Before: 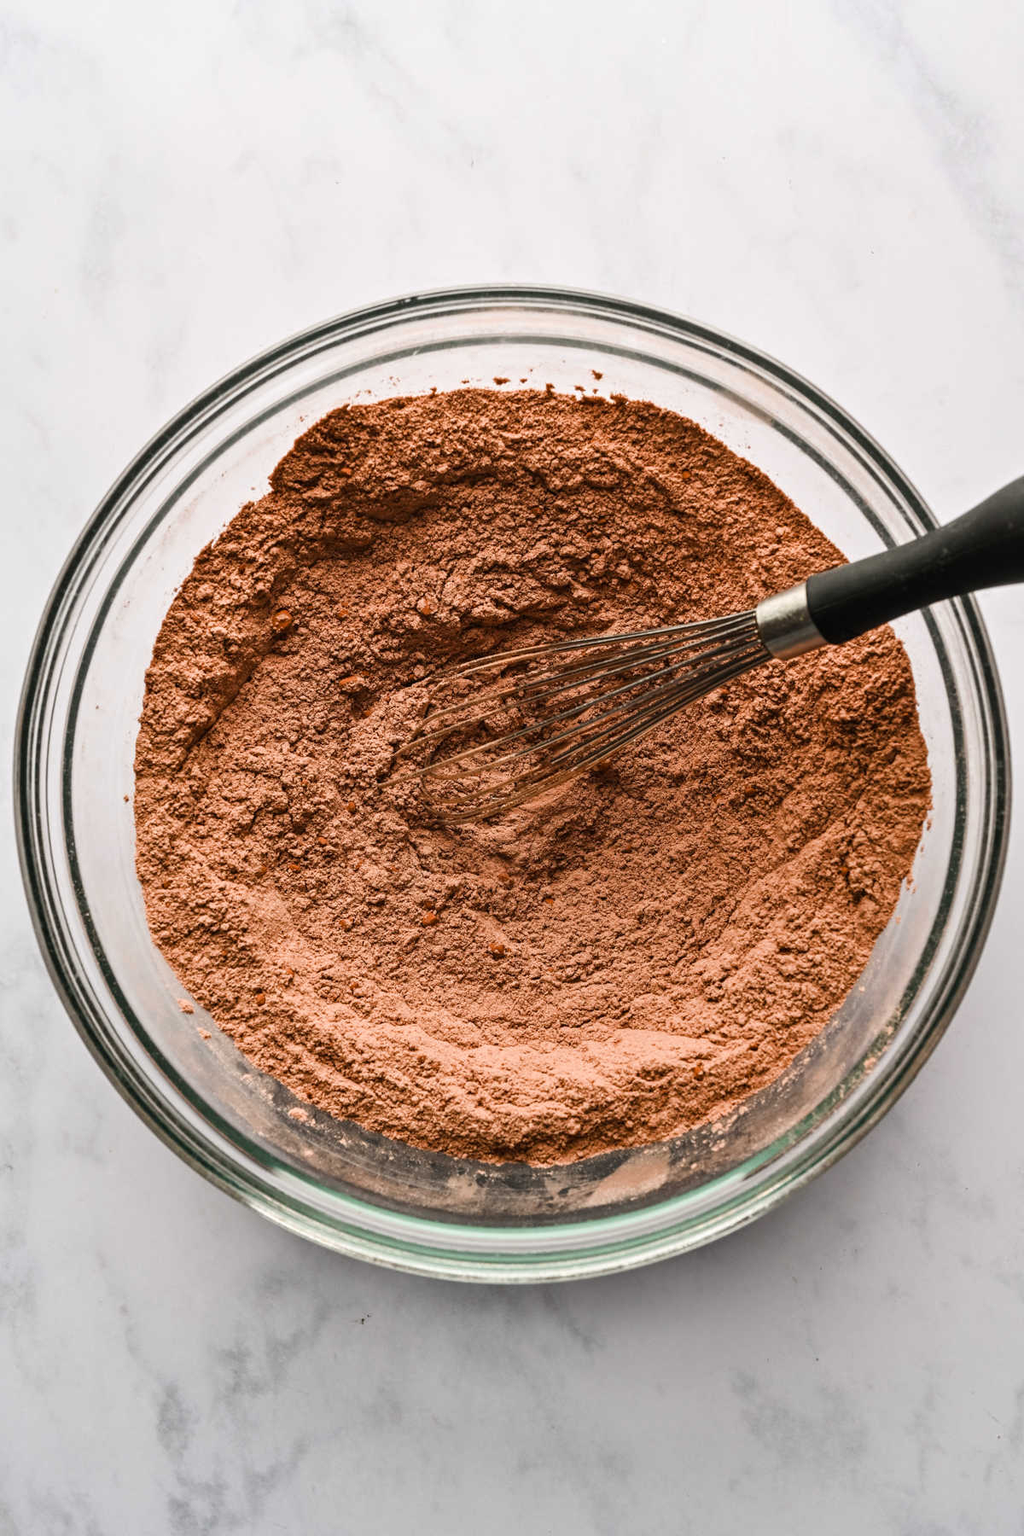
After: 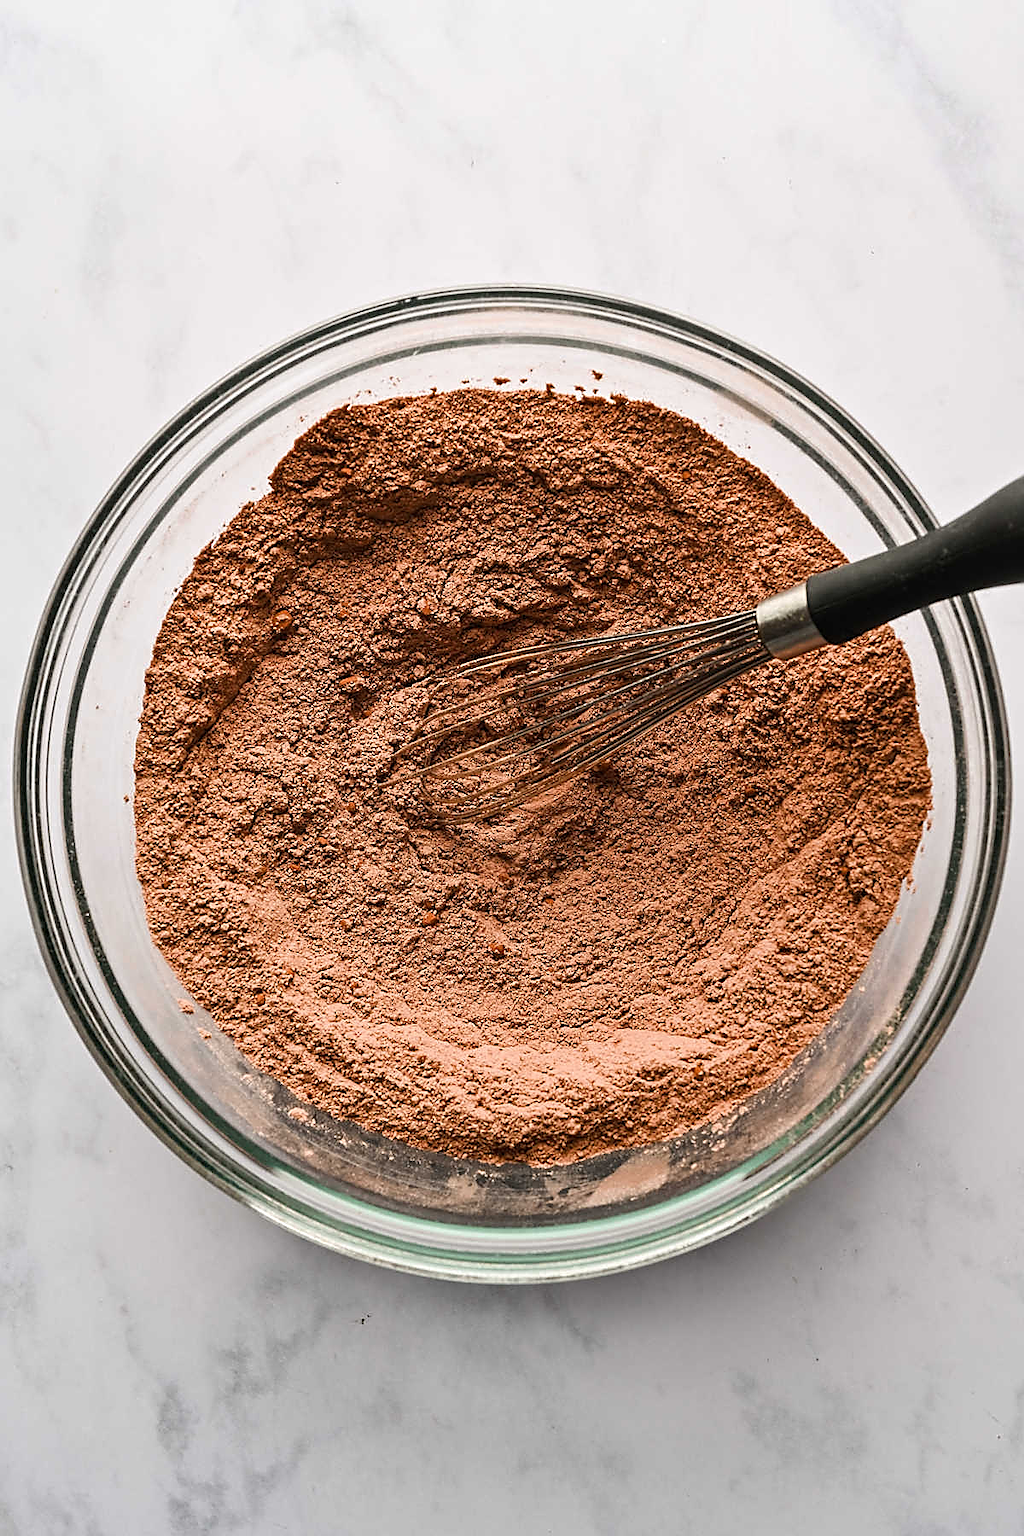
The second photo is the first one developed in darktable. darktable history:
sharpen: radius 1.35, amount 1.264, threshold 0.625
